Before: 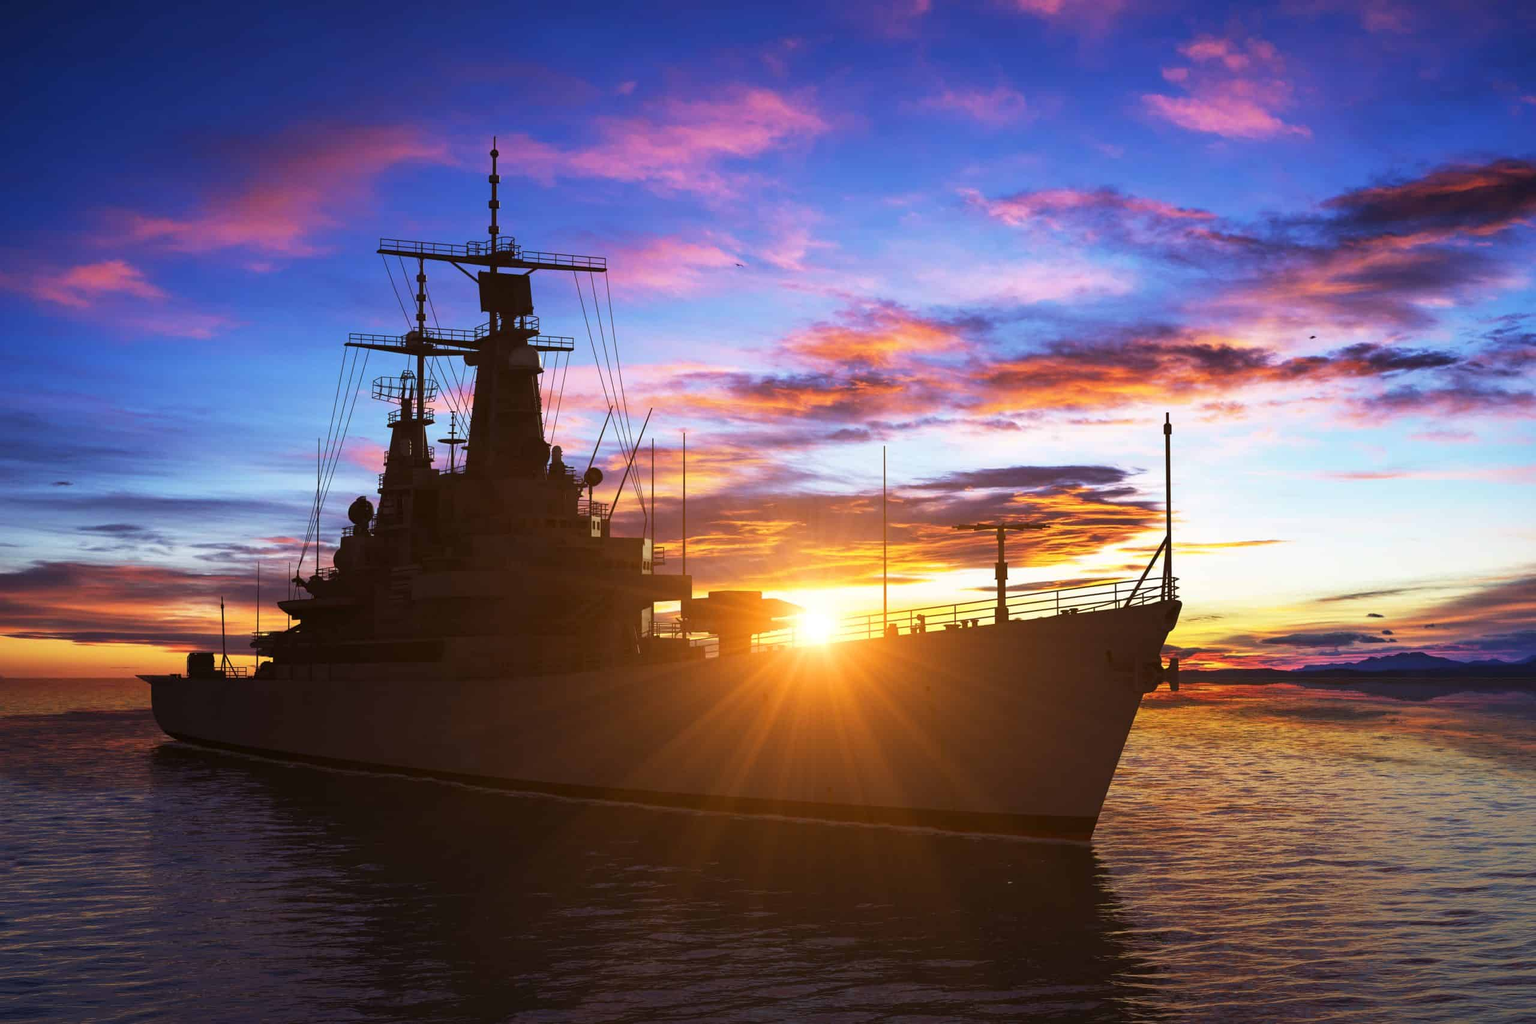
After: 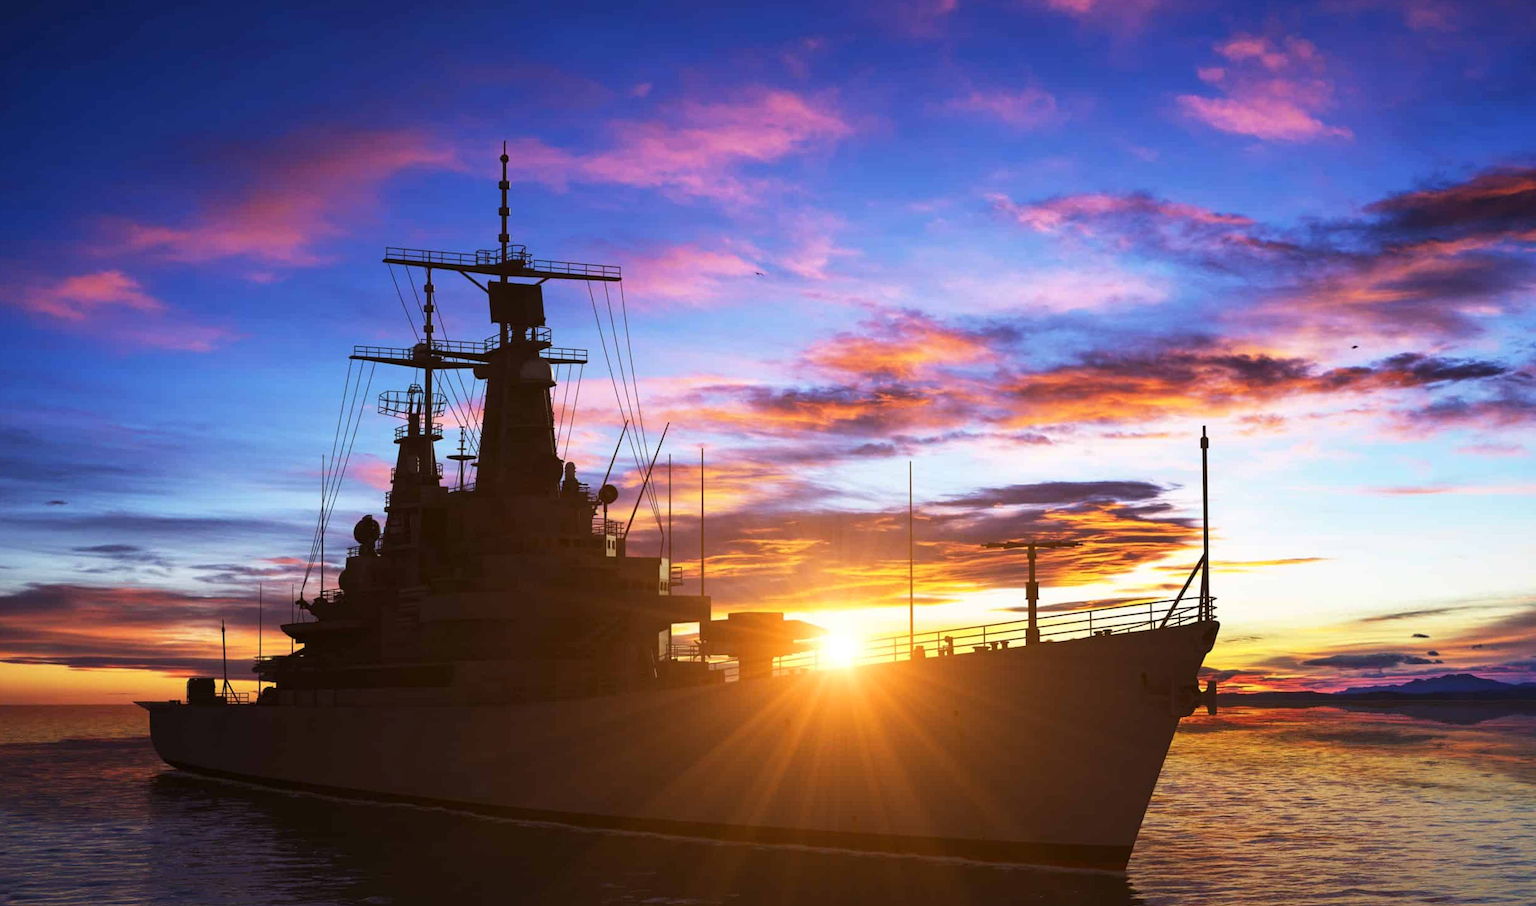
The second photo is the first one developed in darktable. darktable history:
crop and rotate: angle 0.164°, left 0.305%, right 2.974%, bottom 14.34%
contrast brightness saturation: contrast 0.07
